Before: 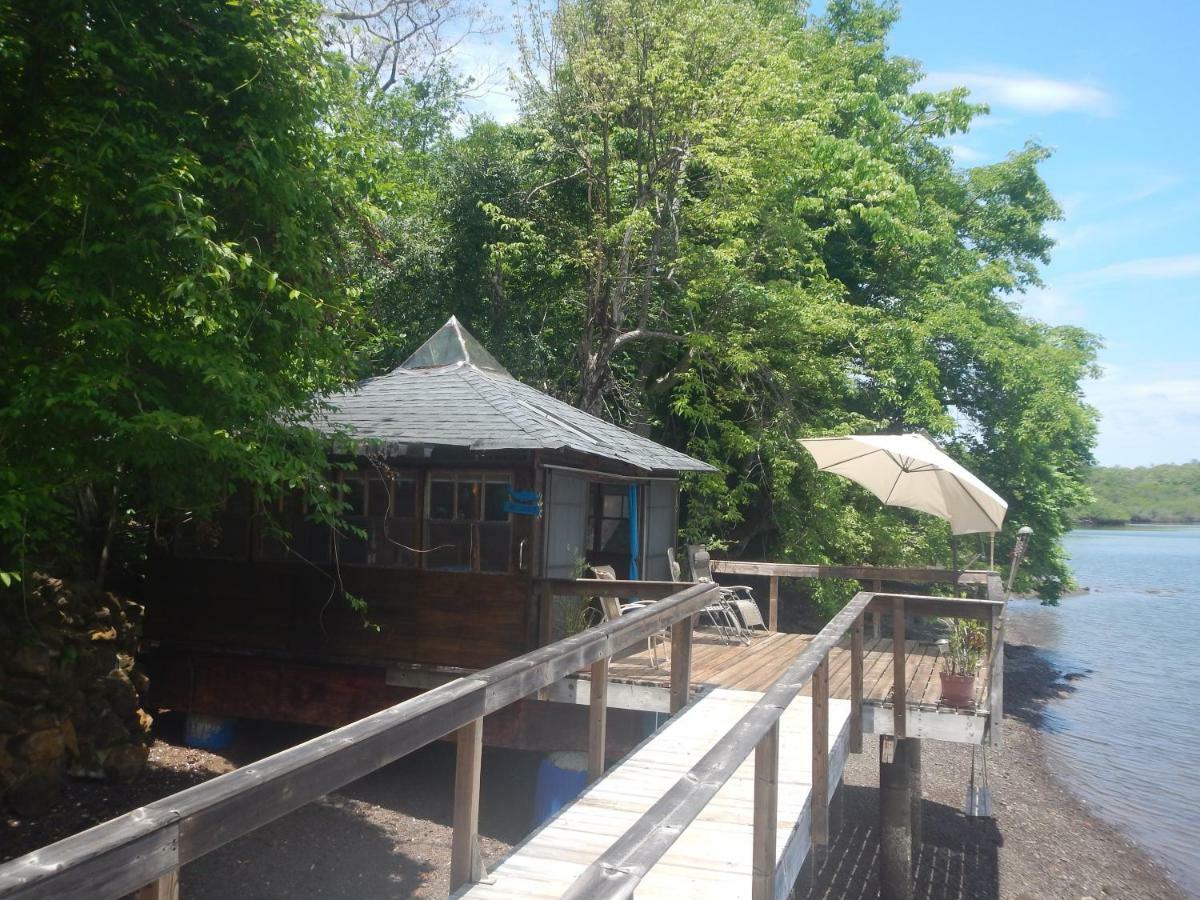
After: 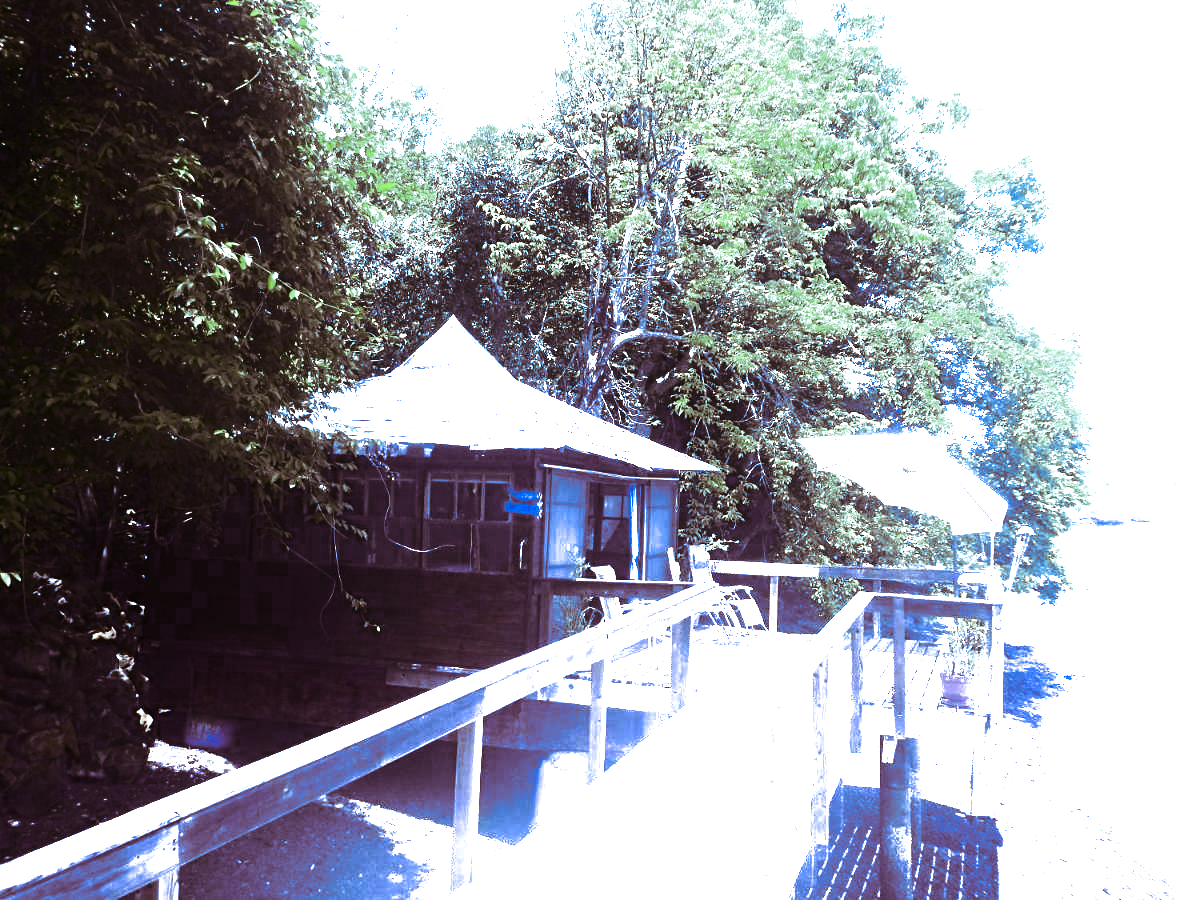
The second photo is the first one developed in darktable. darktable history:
split-toning: shadows › saturation 0.41, highlights › saturation 0, compress 33.55%
white balance: red 0.766, blue 1.537
color zones: curves: ch0 [(0, 0.485) (0.178, 0.476) (0.261, 0.623) (0.411, 0.403) (0.708, 0.603) (0.934, 0.412)]; ch1 [(0.003, 0.485) (0.149, 0.496) (0.229, 0.584) (0.326, 0.551) (0.484, 0.262) (0.757, 0.643)]
contrast brightness saturation: contrast 0.28
exposure: black level correction 0, exposure 0.7 EV, compensate exposure bias true, compensate highlight preservation false
levels: levels [0, 0.478, 1]
tone equalizer: -8 EV -0.75 EV, -7 EV -0.7 EV, -6 EV -0.6 EV, -5 EV -0.4 EV, -3 EV 0.4 EV, -2 EV 0.6 EV, -1 EV 0.7 EV, +0 EV 0.75 EV, edges refinement/feathering 500, mask exposure compensation -1.57 EV, preserve details no
